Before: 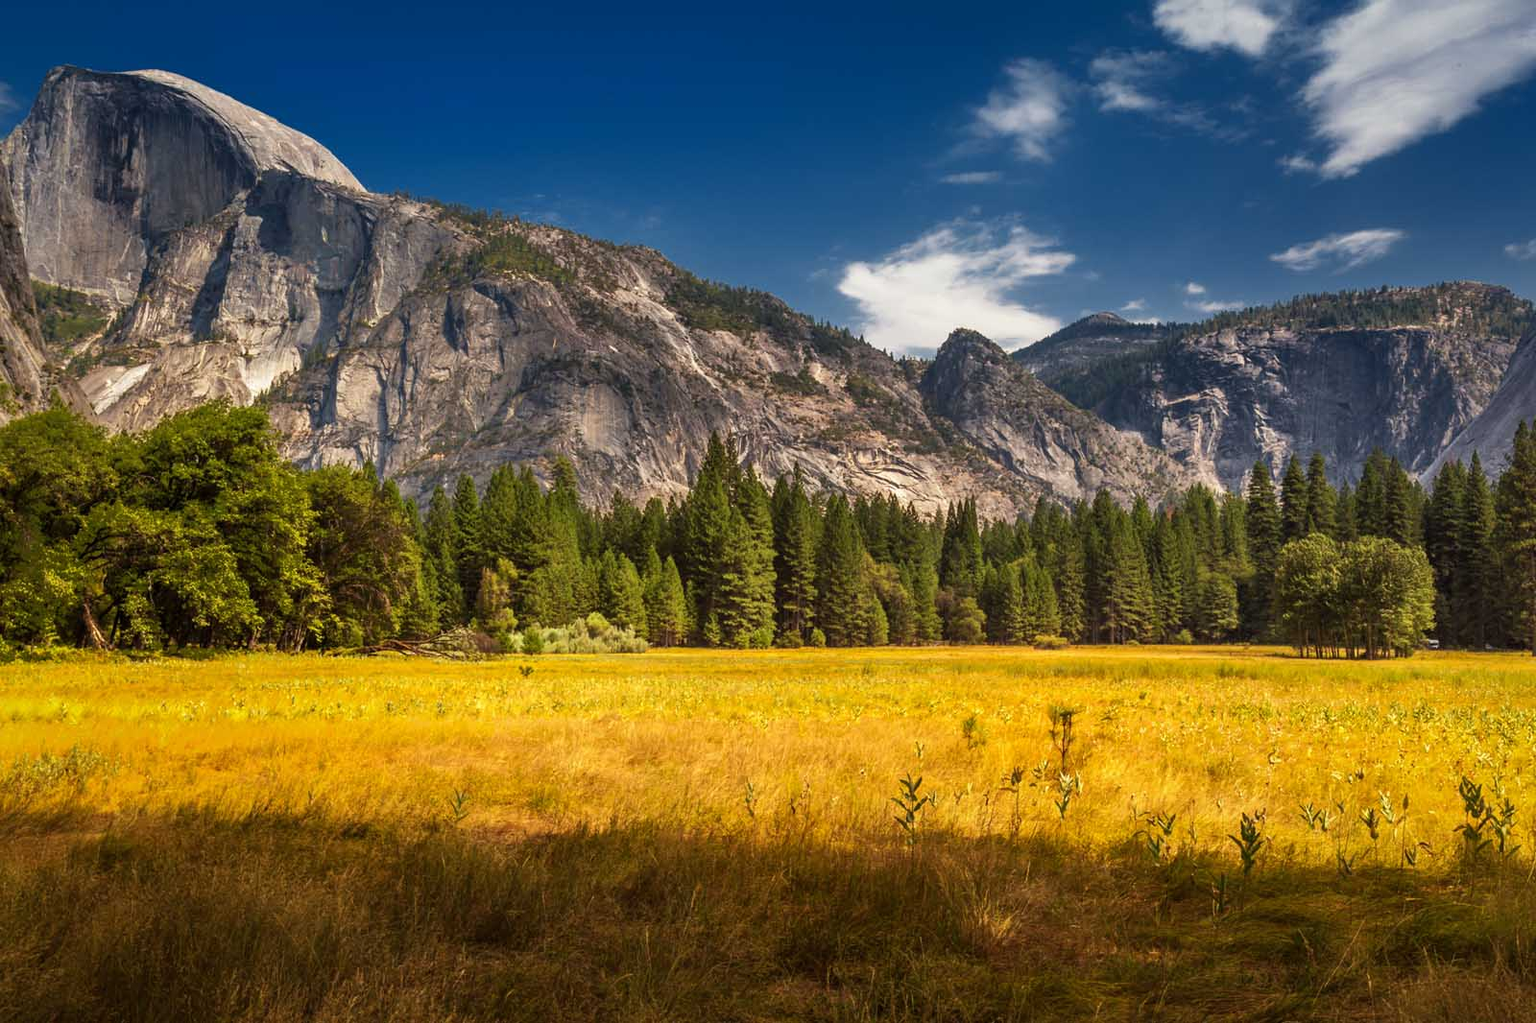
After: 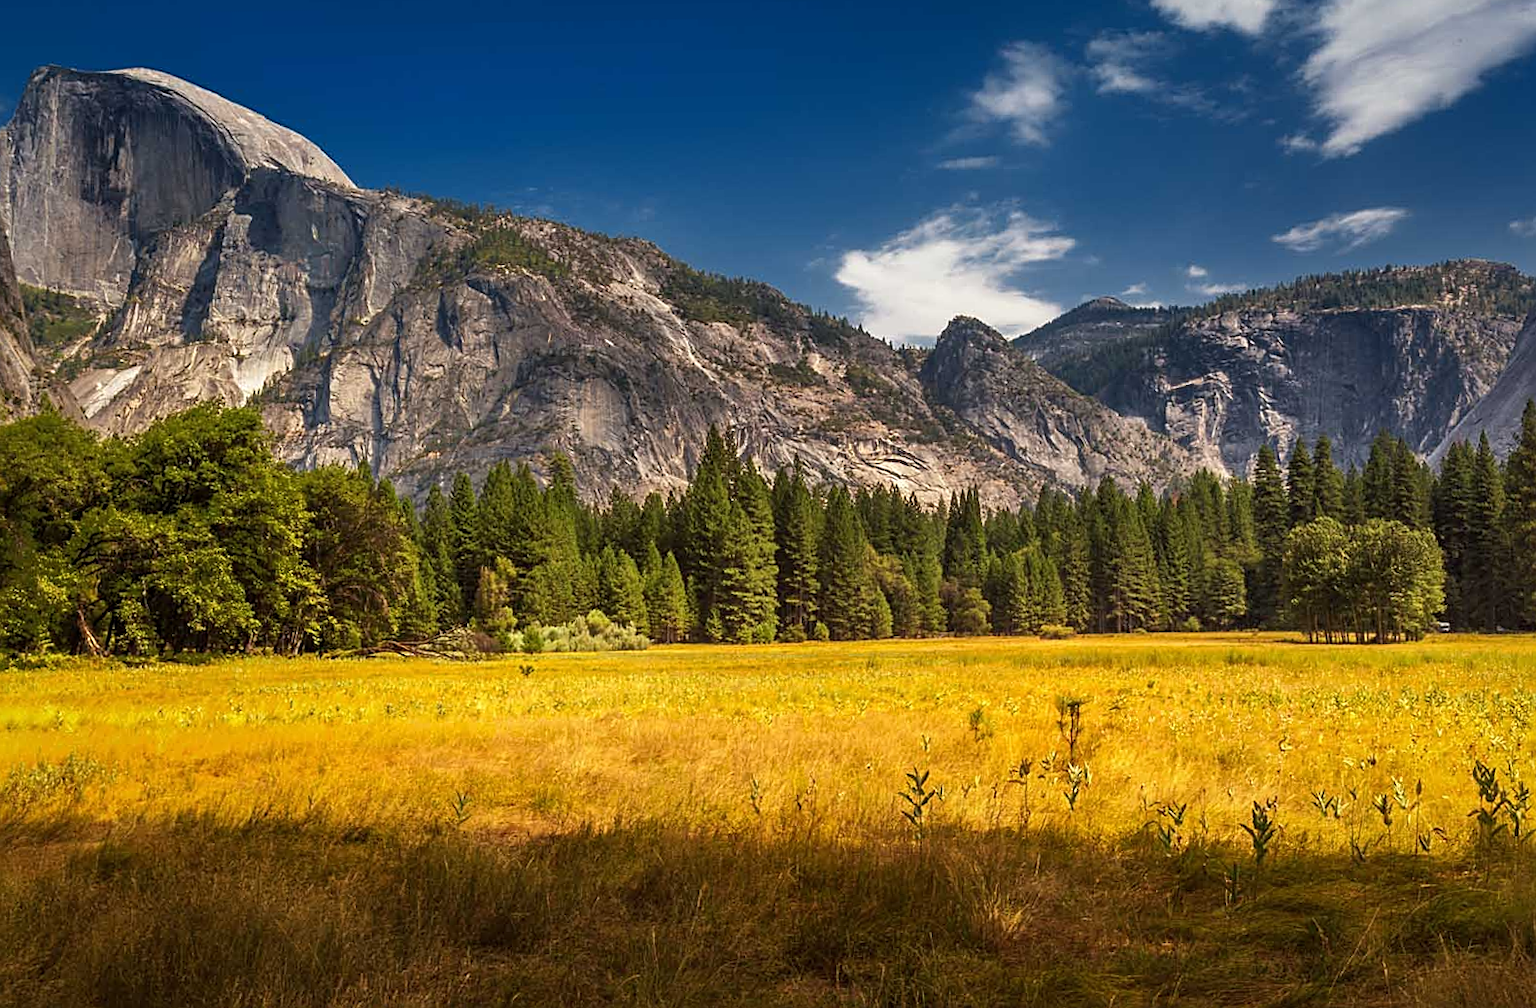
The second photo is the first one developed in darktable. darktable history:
sharpen: on, module defaults
rotate and perspective: rotation -1°, crop left 0.011, crop right 0.989, crop top 0.025, crop bottom 0.975
